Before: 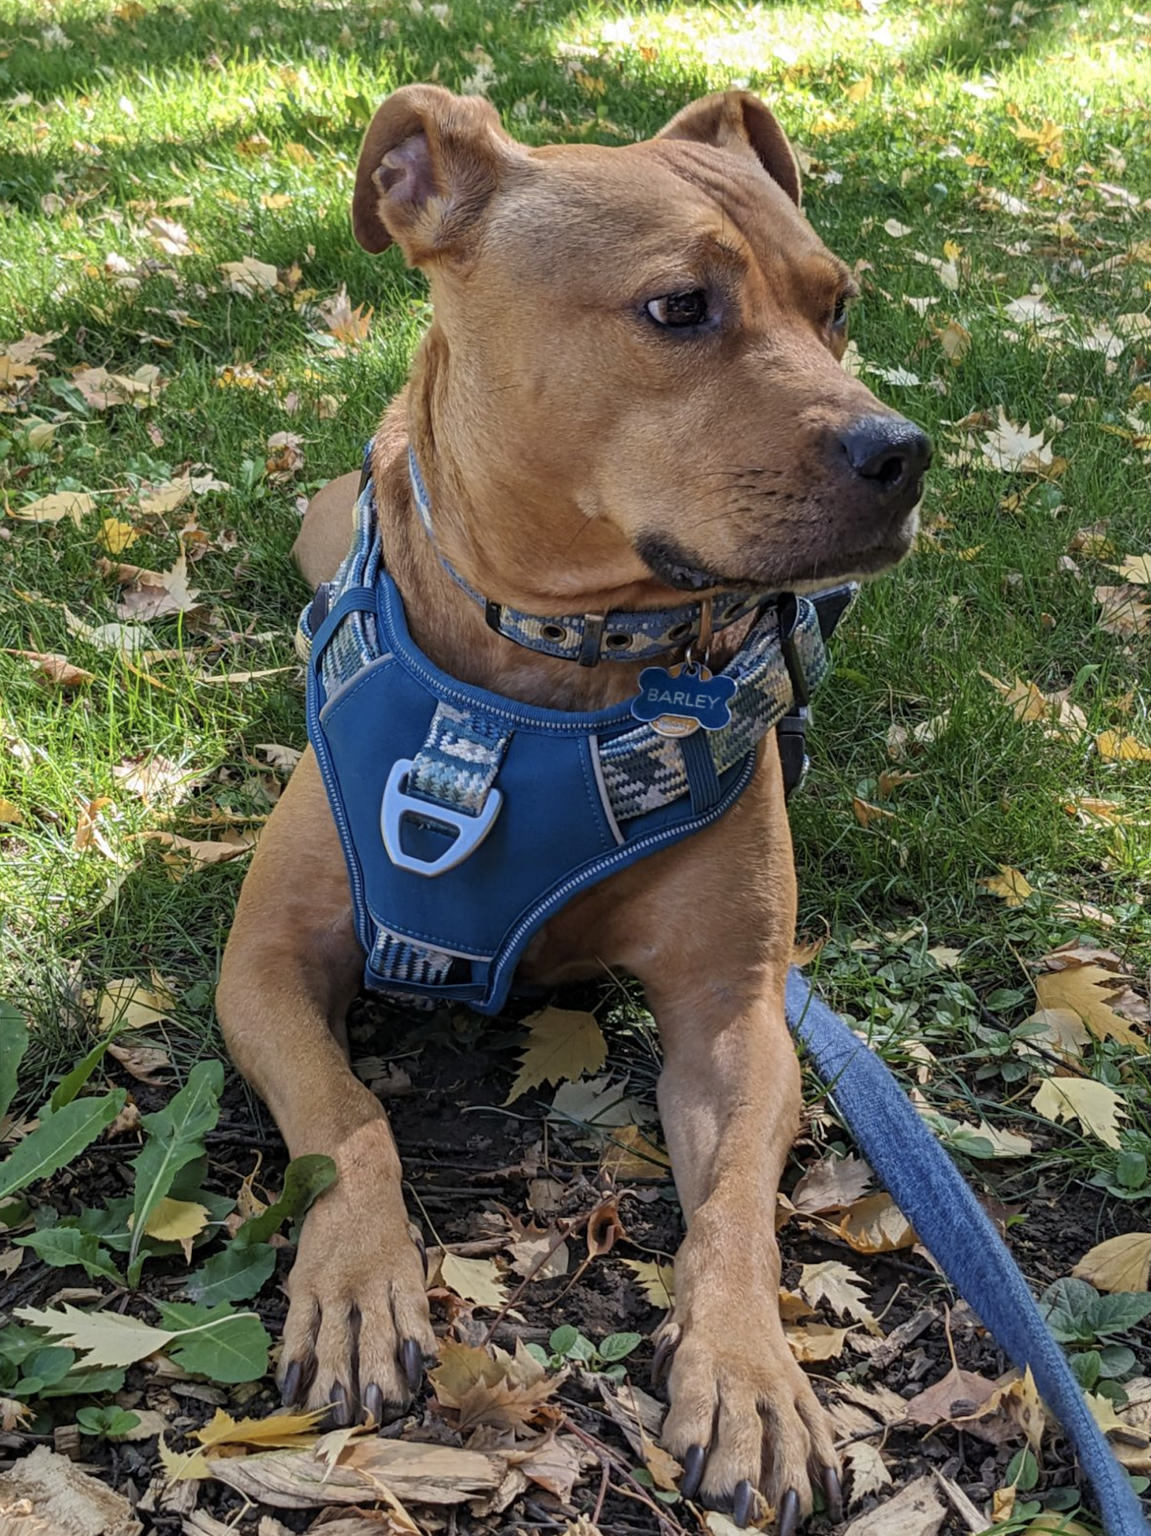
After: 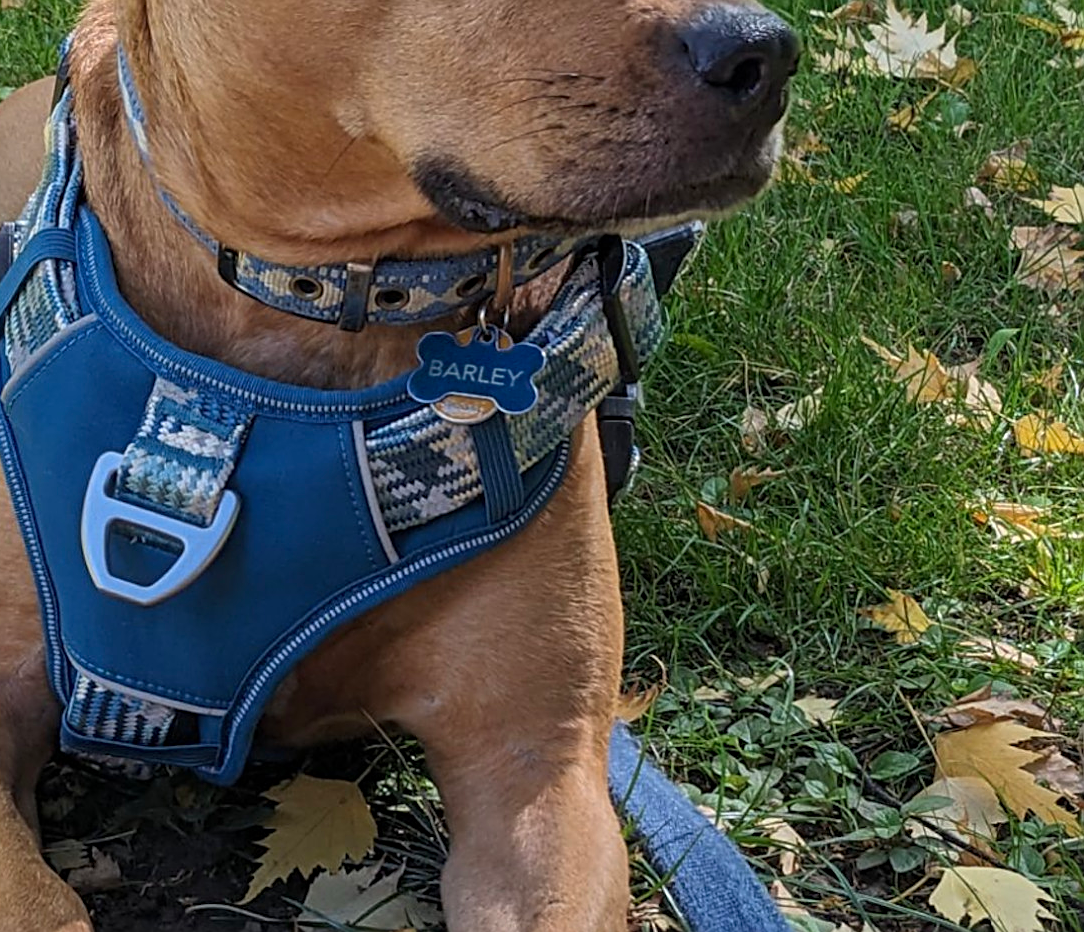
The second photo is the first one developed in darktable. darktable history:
crop and rotate: left 27.706%, top 26.881%, bottom 26.496%
sharpen: on, module defaults
